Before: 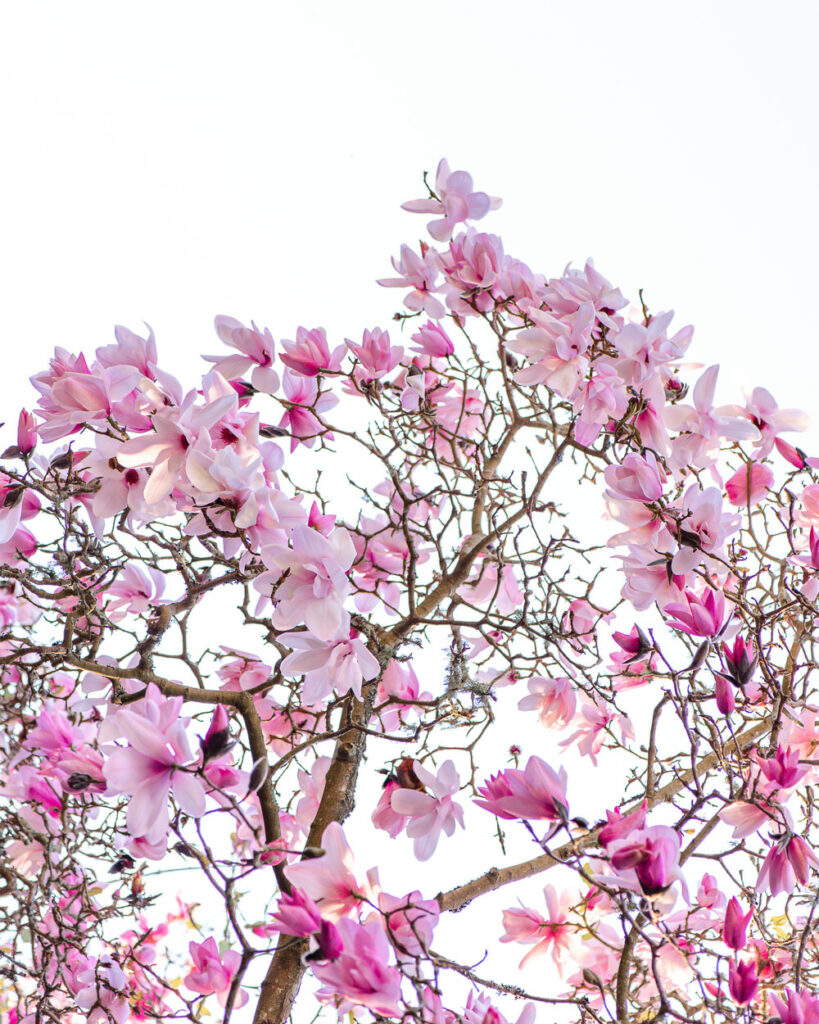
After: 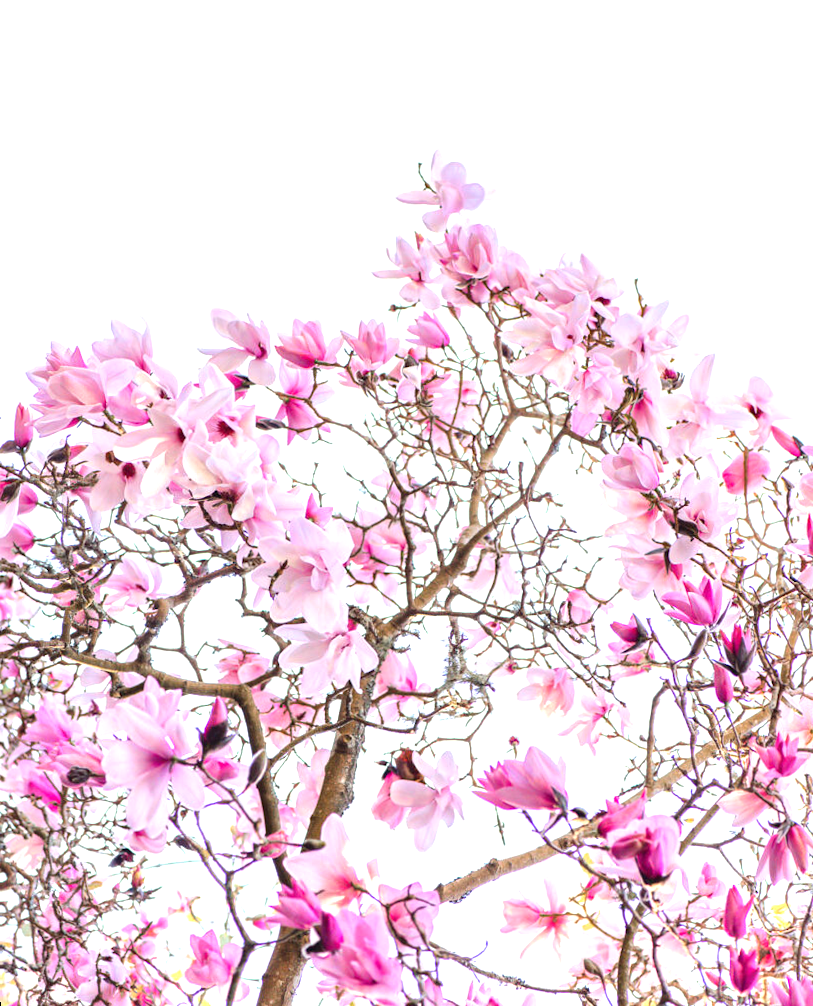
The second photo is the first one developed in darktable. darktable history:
rotate and perspective: rotation -0.45°, automatic cropping original format, crop left 0.008, crop right 0.992, crop top 0.012, crop bottom 0.988
exposure: black level correction 0, exposure 0.7 EV, compensate exposure bias true, compensate highlight preservation false
